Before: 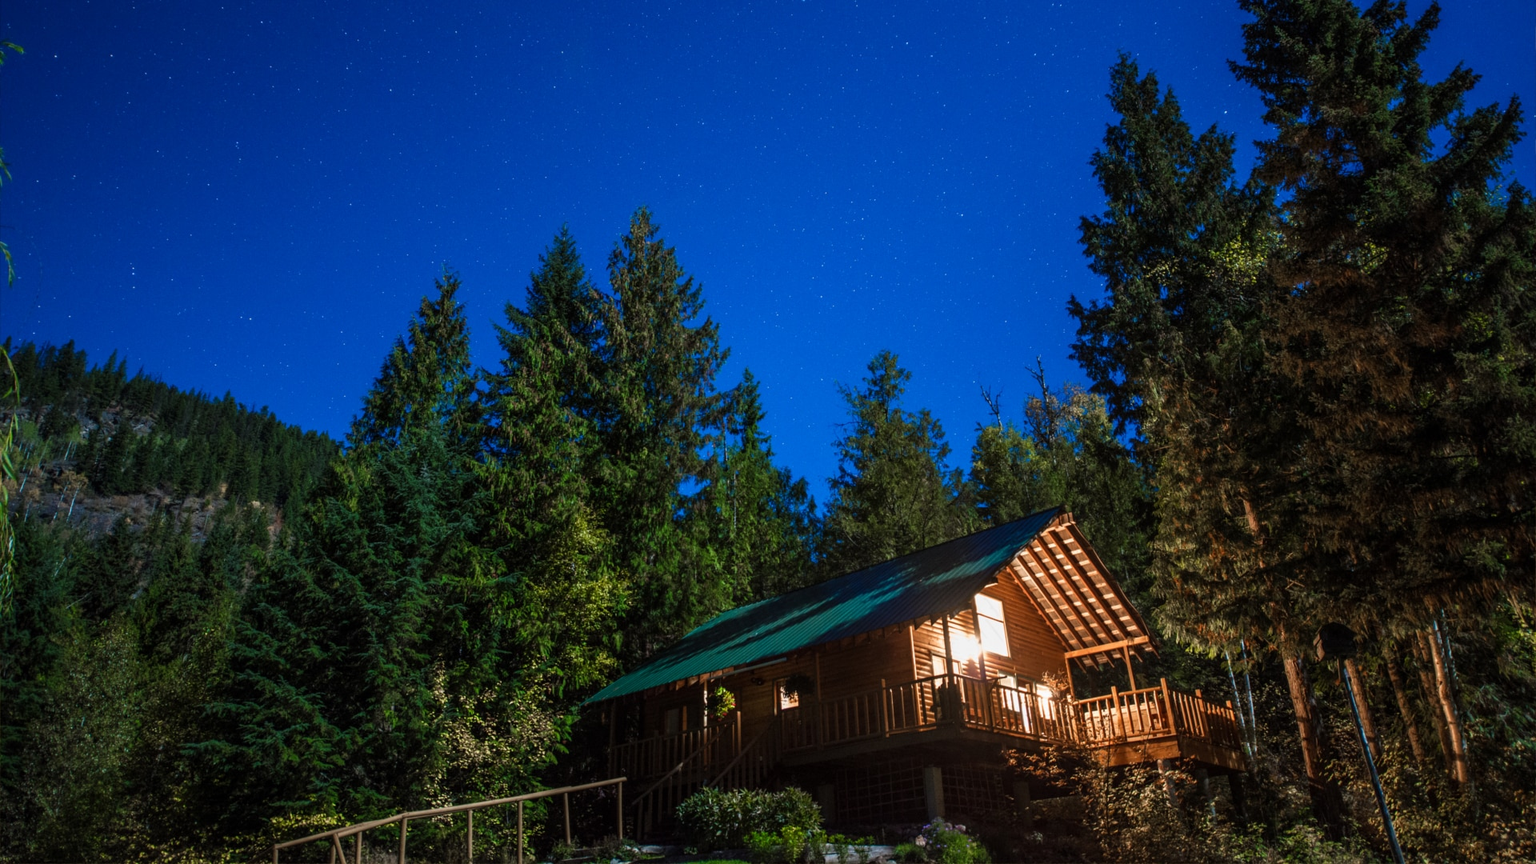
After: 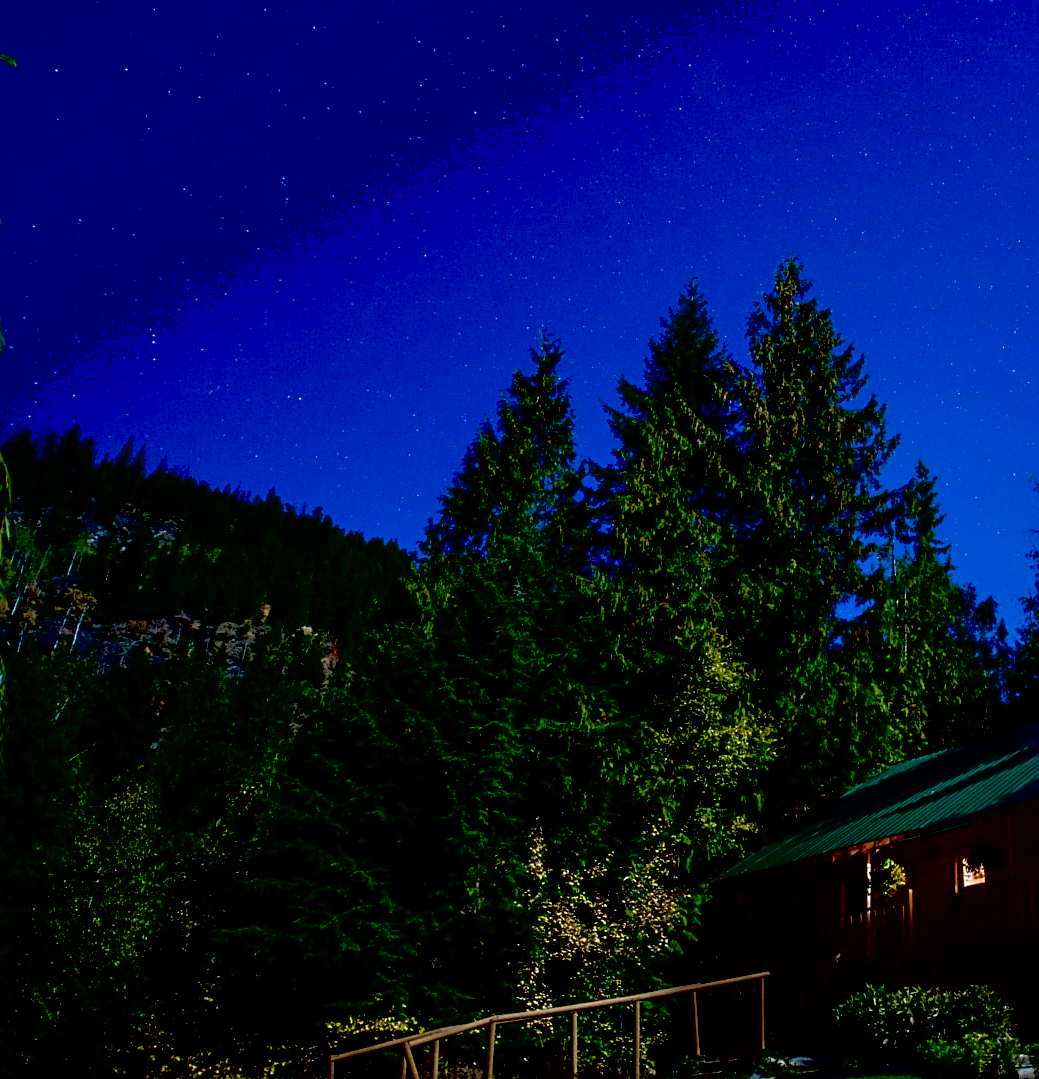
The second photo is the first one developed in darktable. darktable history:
crop: left 0.724%, right 45.149%, bottom 0.084%
shadows and highlights: shadows 25.73, highlights -25.16
sharpen: on, module defaults
tone curve: curves: ch0 [(0, 0) (0.003, 0.002) (0.011, 0.009) (0.025, 0.021) (0.044, 0.037) (0.069, 0.058) (0.1, 0.084) (0.136, 0.114) (0.177, 0.149) (0.224, 0.188) (0.277, 0.232) (0.335, 0.281) (0.399, 0.341) (0.468, 0.416) (0.543, 0.496) (0.623, 0.574) (0.709, 0.659) (0.801, 0.754) (0.898, 0.876) (1, 1)], color space Lab, independent channels, preserve colors none
exposure: black level correction 0.047, exposure 0.013 EV, compensate highlight preservation false
